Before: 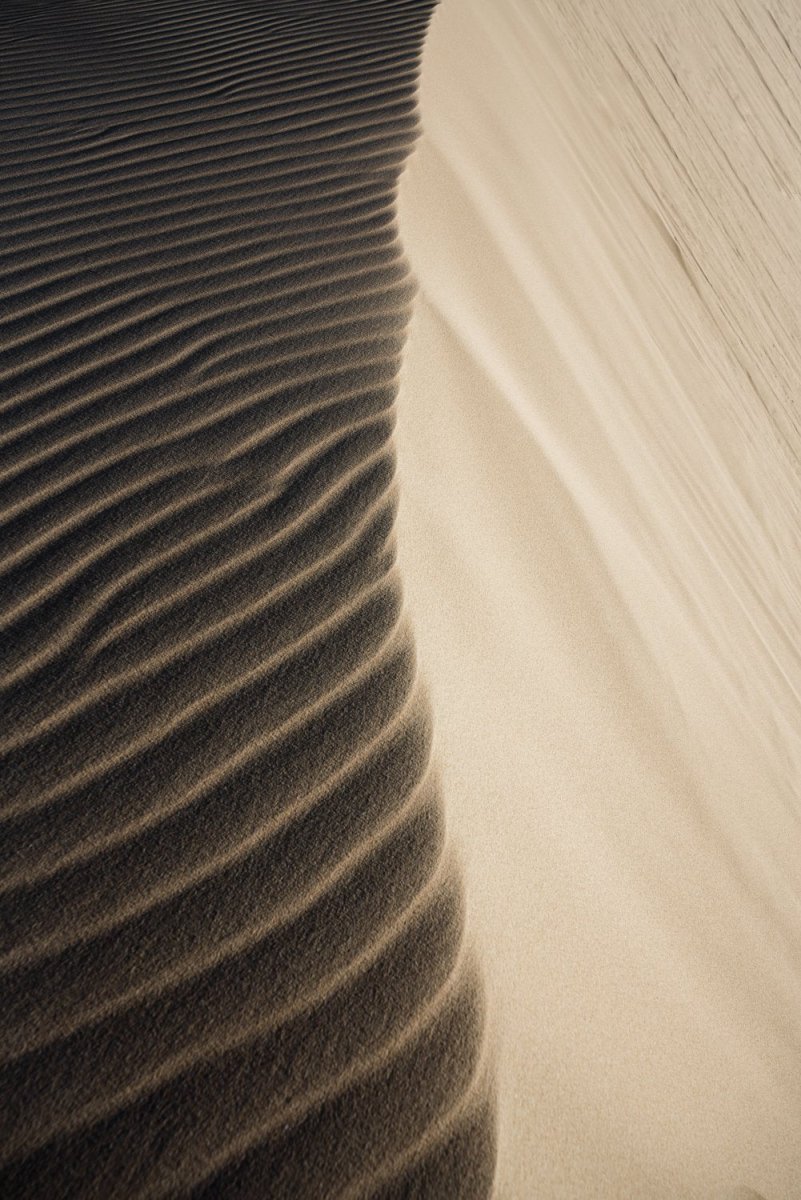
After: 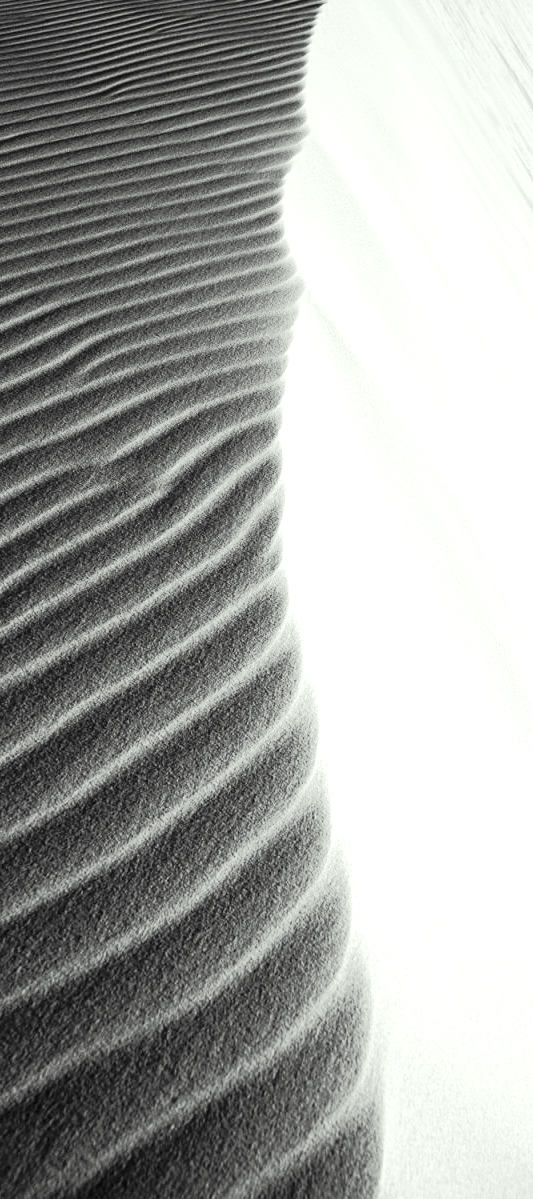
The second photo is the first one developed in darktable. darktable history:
color balance rgb: perceptual saturation grading › global saturation 20%, perceptual saturation grading › highlights -25%, perceptual saturation grading › shadows 25%
exposure: black level correction 0, exposure 1.2 EV, compensate highlight preservation false
crop and rotate: left 14.292%, right 19.041%
color calibration: output gray [0.25, 0.35, 0.4, 0], x 0.383, y 0.372, temperature 3905.17 K
color correction: highlights a* -0.95, highlights b* 4.5, shadows a* 3.55
tone curve: curves: ch0 [(0, 0) (0.037, 0.011) (0.135, 0.093) (0.266, 0.281) (0.461, 0.555) (0.581, 0.716) (0.675, 0.793) (0.767, 0.849) (0.91, 0.924) (1, 0.979)]; ch1 [(0, 0) (0.292, 0.278) (0.431, 0.418) (0.493, 0.479) (0.506, 0.5) (0.532, 0.537) (0.562, 0.581) (0.641, 0.663) (0.754, 0.76) (1, 1)]; ch2 [(0, 0) (0.294, 0.3) (0.361, 0.372) (0.429, 0.445) (0.478, 0.486) (0.502, 0.498) (0.518, 0.522) (0.531, 0.549) (0.561, 0.59) (0.64, 0.655) (0.693, 0.706) (0.845, 0.833) (1, 0.951)], color space Lab, independent channels, preserve colors none
